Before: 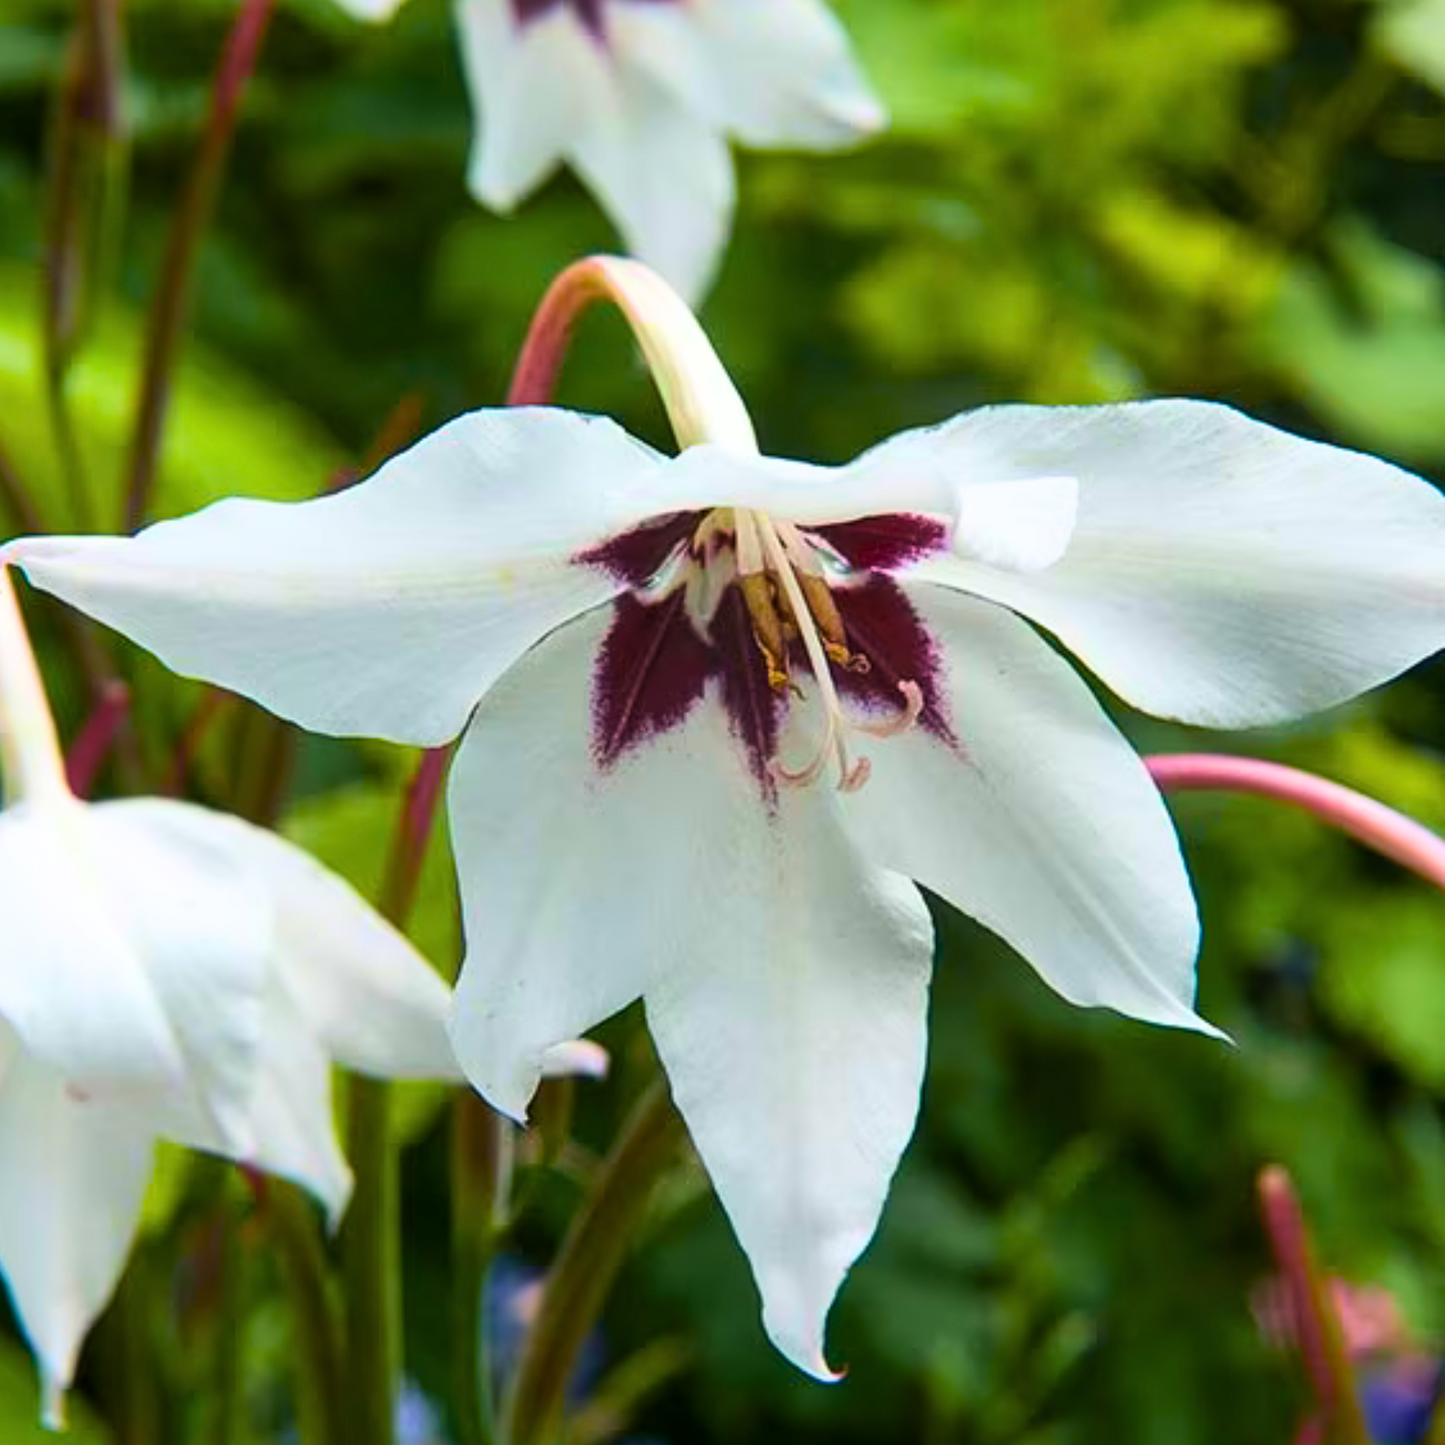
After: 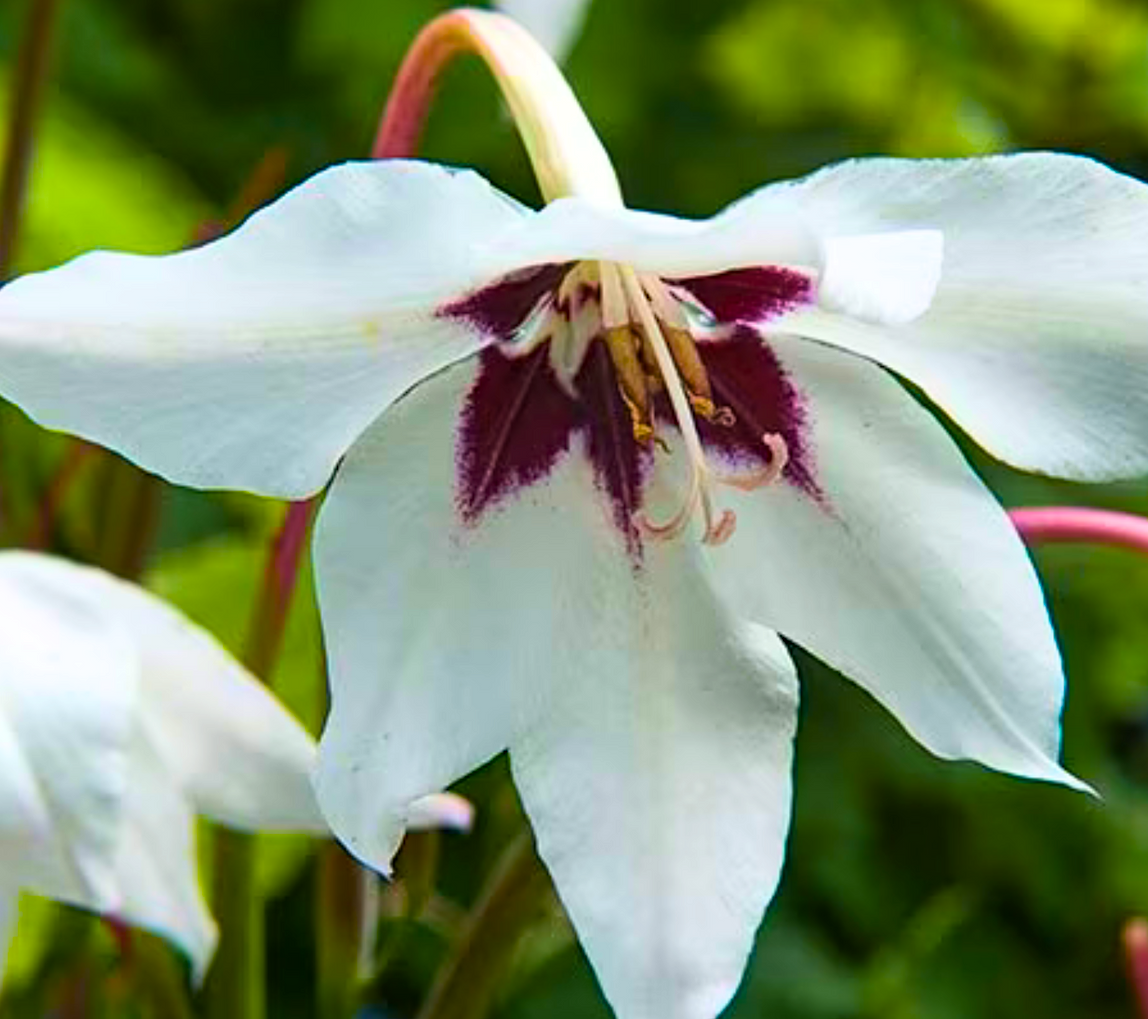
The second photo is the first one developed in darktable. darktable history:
haze removal: strength 0.287, distance 0.253, compatibility mode true, adaptive false
crop: left 9.377%, top 17.135%, right 11.112%, bottom 12.314%
